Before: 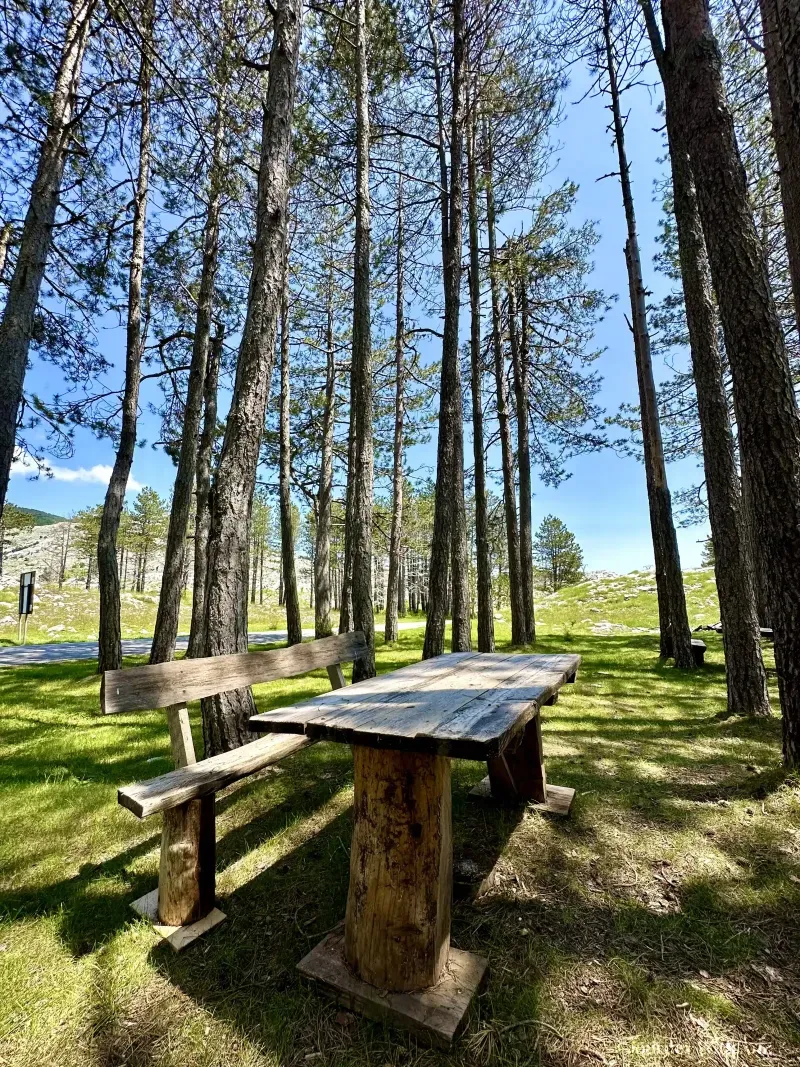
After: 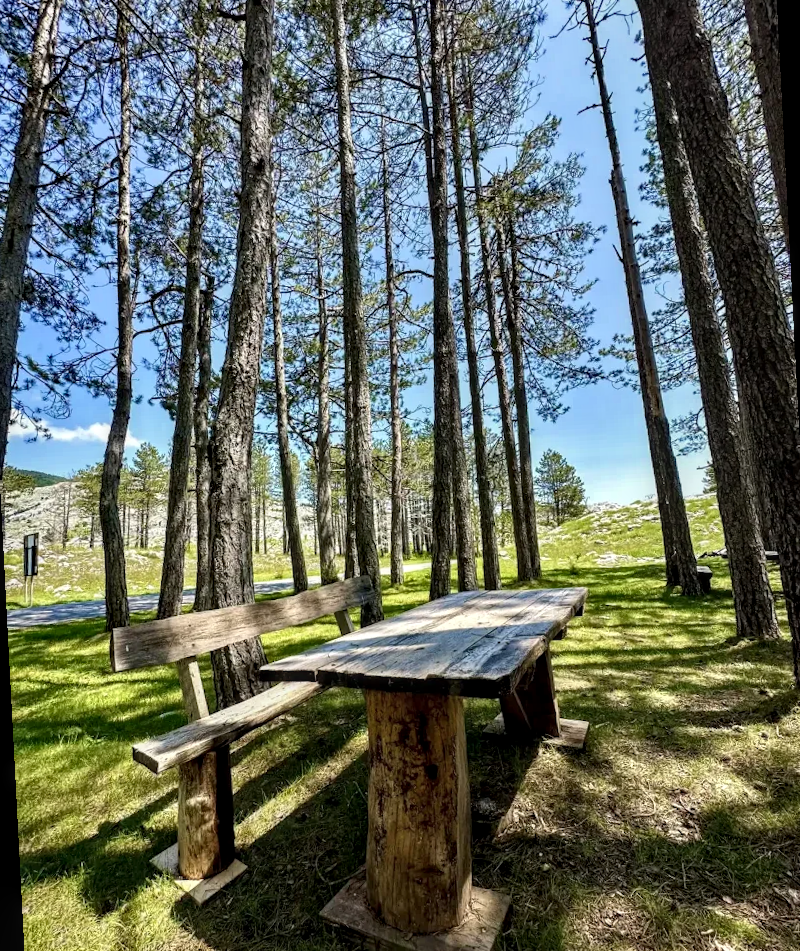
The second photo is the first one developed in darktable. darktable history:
local contrast: highlights 35%, detail 135%
rotate and perspective: rotation -3°, crop left 0.031, crop right 0.968, crop top 0.07, crop bottom 0.93
